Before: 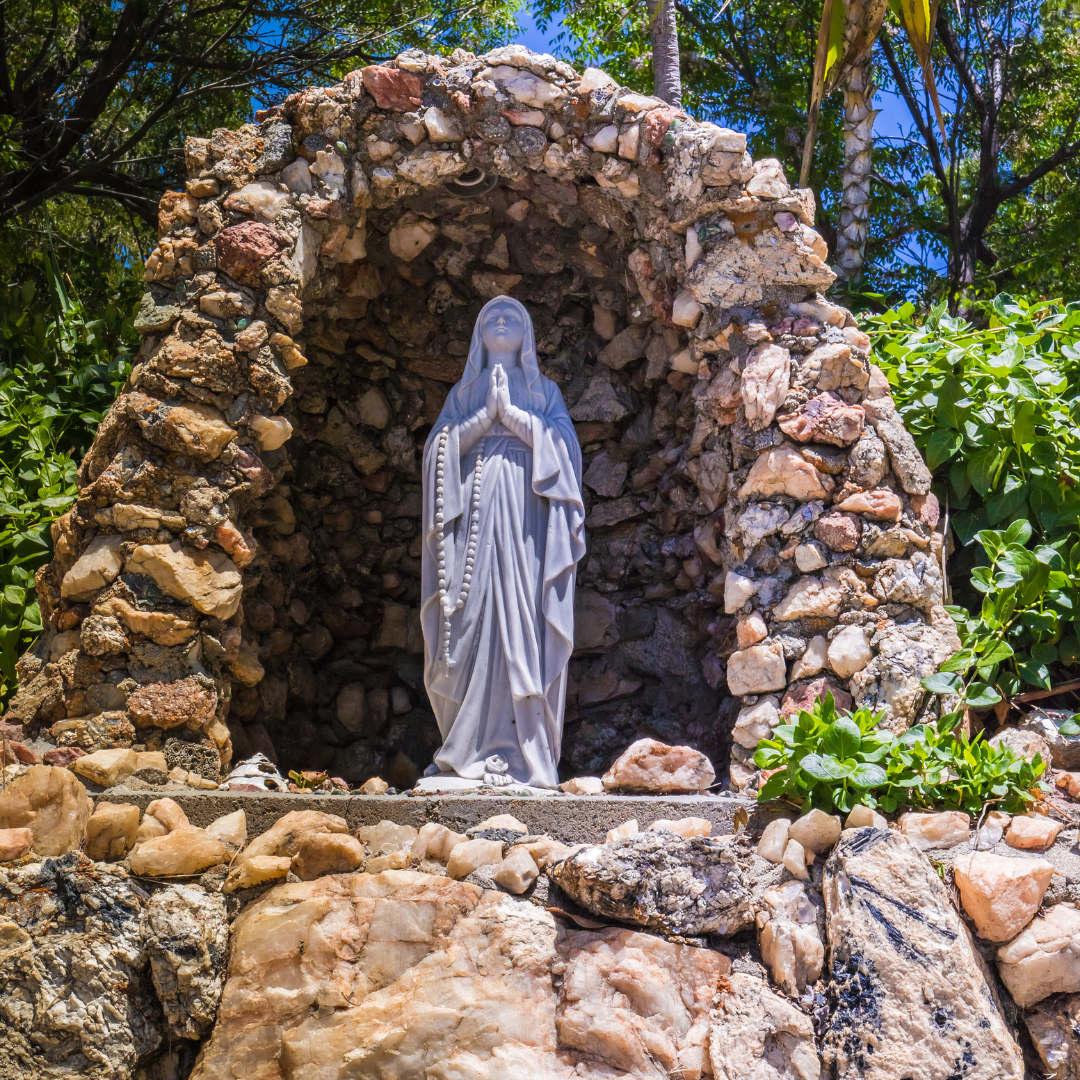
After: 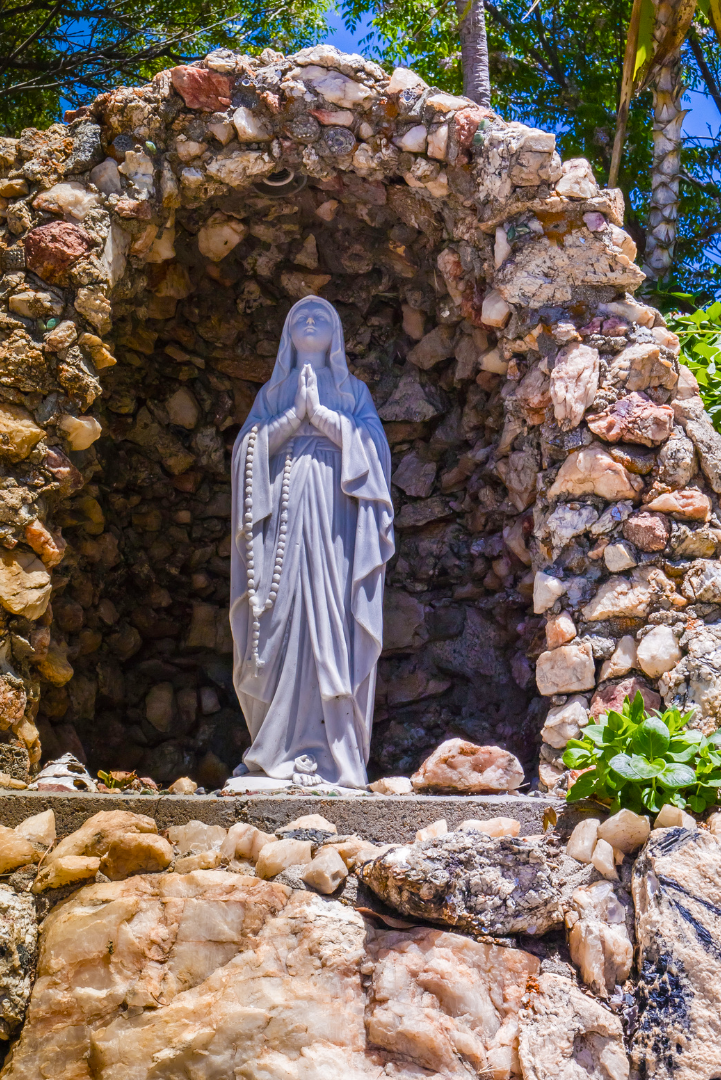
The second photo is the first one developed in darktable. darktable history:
crop and rotate: left 17.732%, right 15.423%
color balance rgb: perceptual saturation grading › global saturation 20%, perceptual saturation grading › highlights -25%, perceptual saturation grading › shadows 25%
